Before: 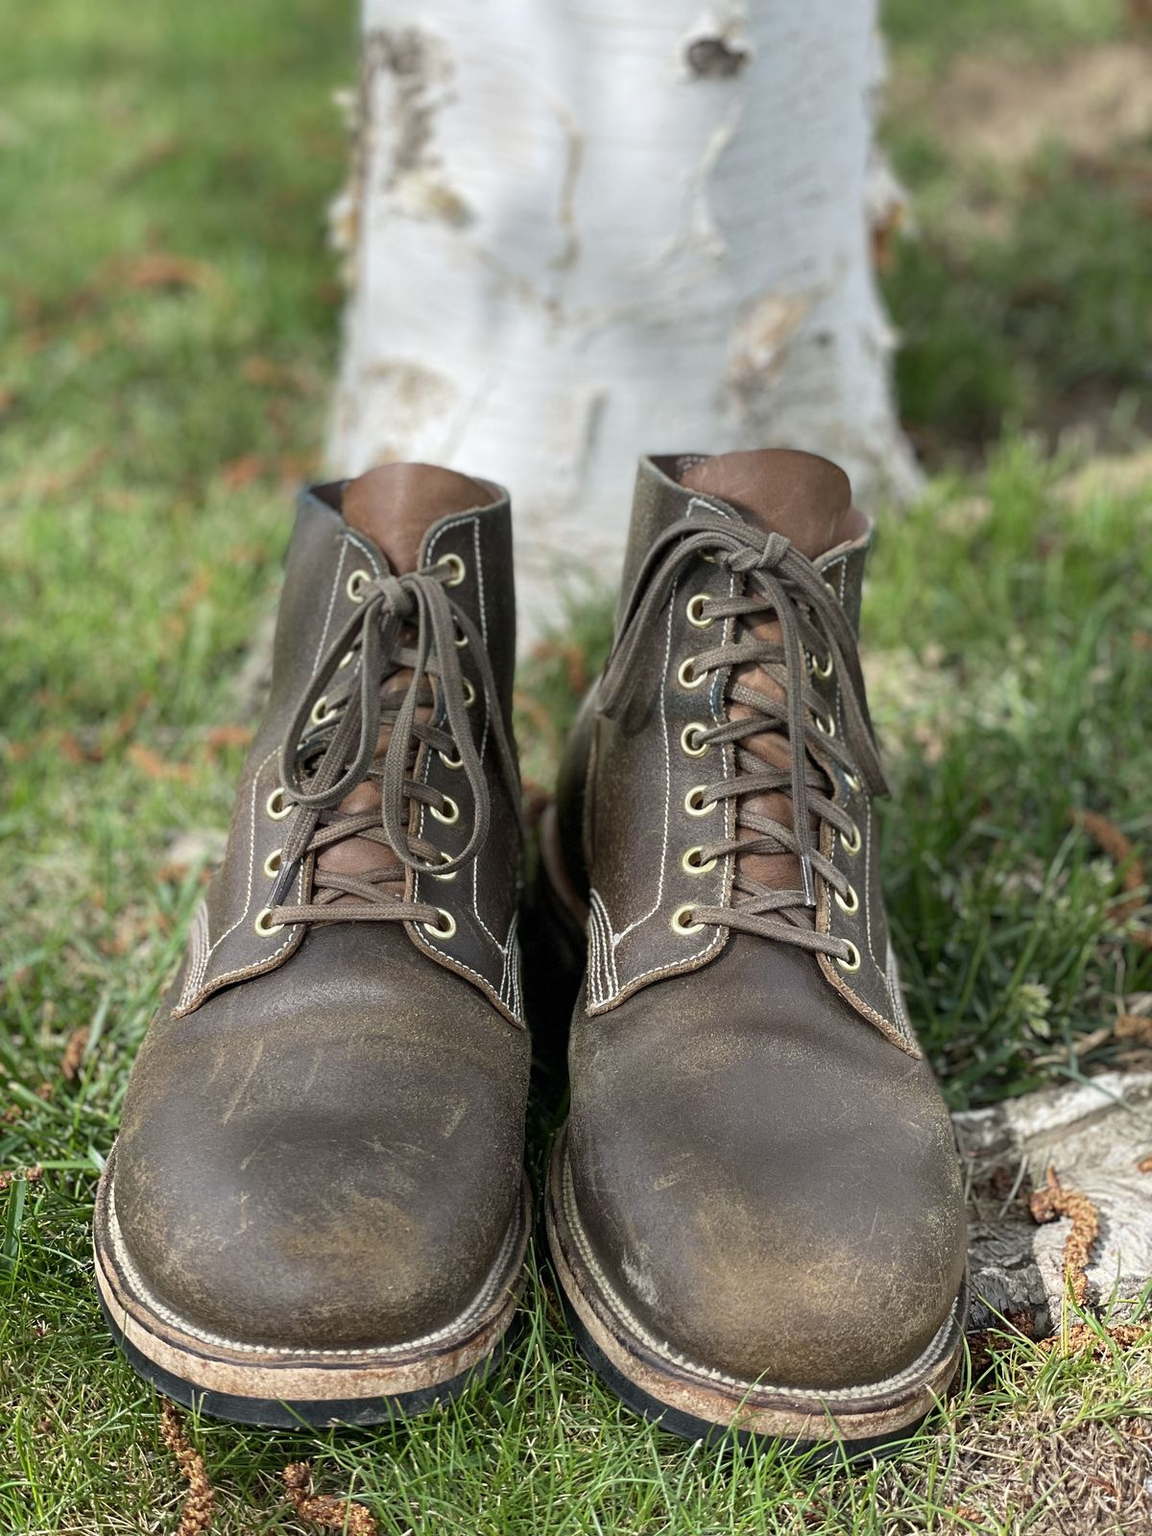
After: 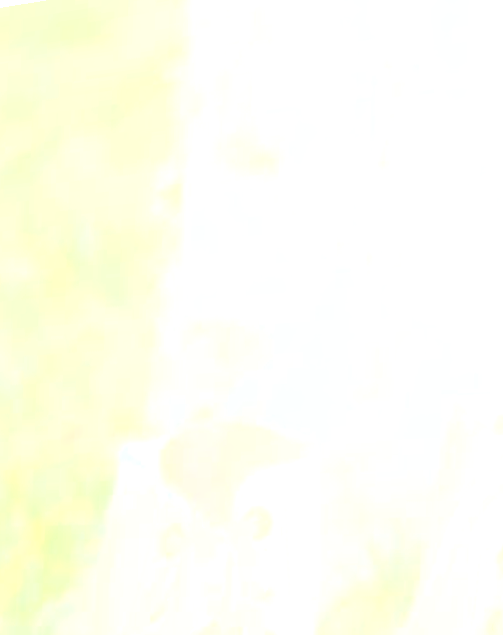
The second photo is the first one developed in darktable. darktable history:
rotate and perspective: rotation 1.69°, lens shift (vertical) -0.023, lens shift (horizontal) -0.291, crop left 0.025, crop right 0.988, crop top 0.092, crop bottom 0.842
bloom: size 70%, threshold 25%, strength 70%
crop and rotate: left 10.817%, top 0.062%, right 47.194%, bottom 53.626%
